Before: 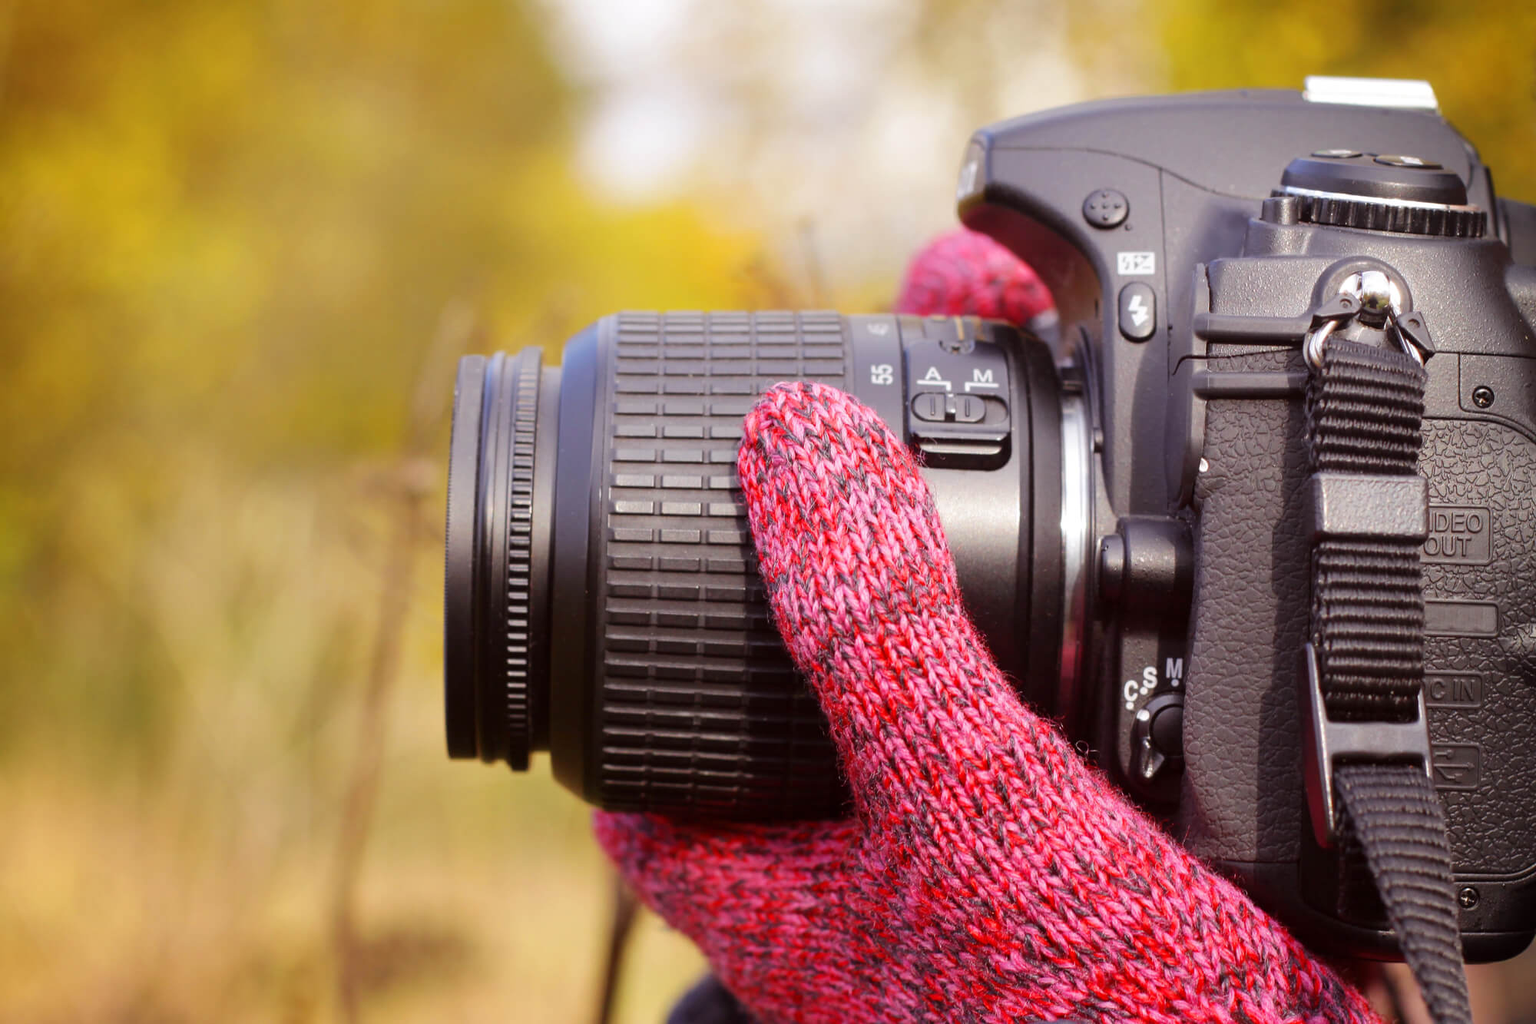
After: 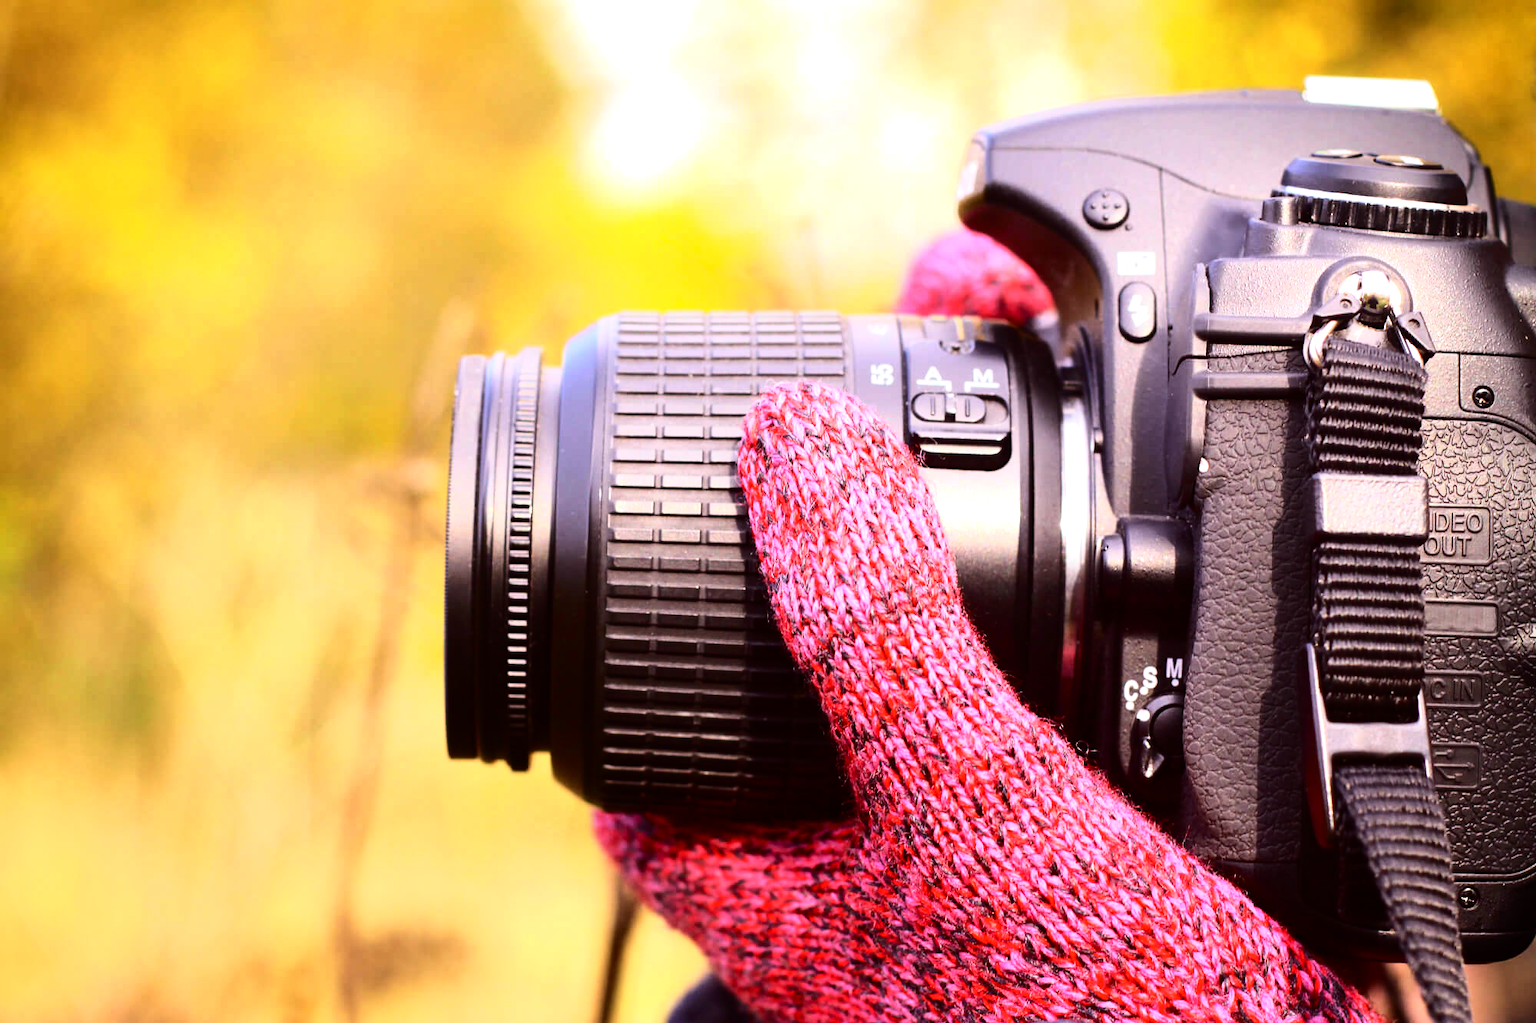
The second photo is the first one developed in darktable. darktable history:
tone equalizer: -8 EV -1.08 EV, -7 EV -1.01 EV, -6 EV -0.867 EV, -5 EV -0.578 EV, -3 EV 0.578 EV, -2 EV 0.867 EV, -1 EV 1.01 EV, +0 EV 1.08 EV, edges refinement/feathering 500, mask exposure compensation -1.57 EV, preserve details no
tone curve: curves: ch0 [(0, 0) (0.091, 0.077) (0.389, 0.458) (0.745, 0.82) (0.844, 0.908) (0.909, 0.942) (1, 0.973)]; ch1 [(0, 0) (0.437, 0.404) (0.5, 0.5) (0.529, 0.55) (0.58, 0.6) (0.616, 0.649) (1, 1)]; ch2 [(0, 0) (0.442, 0.415) (0.5, 0.5) (0.535, 0.557) (0.585, 0.62) (1, 1)], color space Lab, independent channels, preserve colors none
